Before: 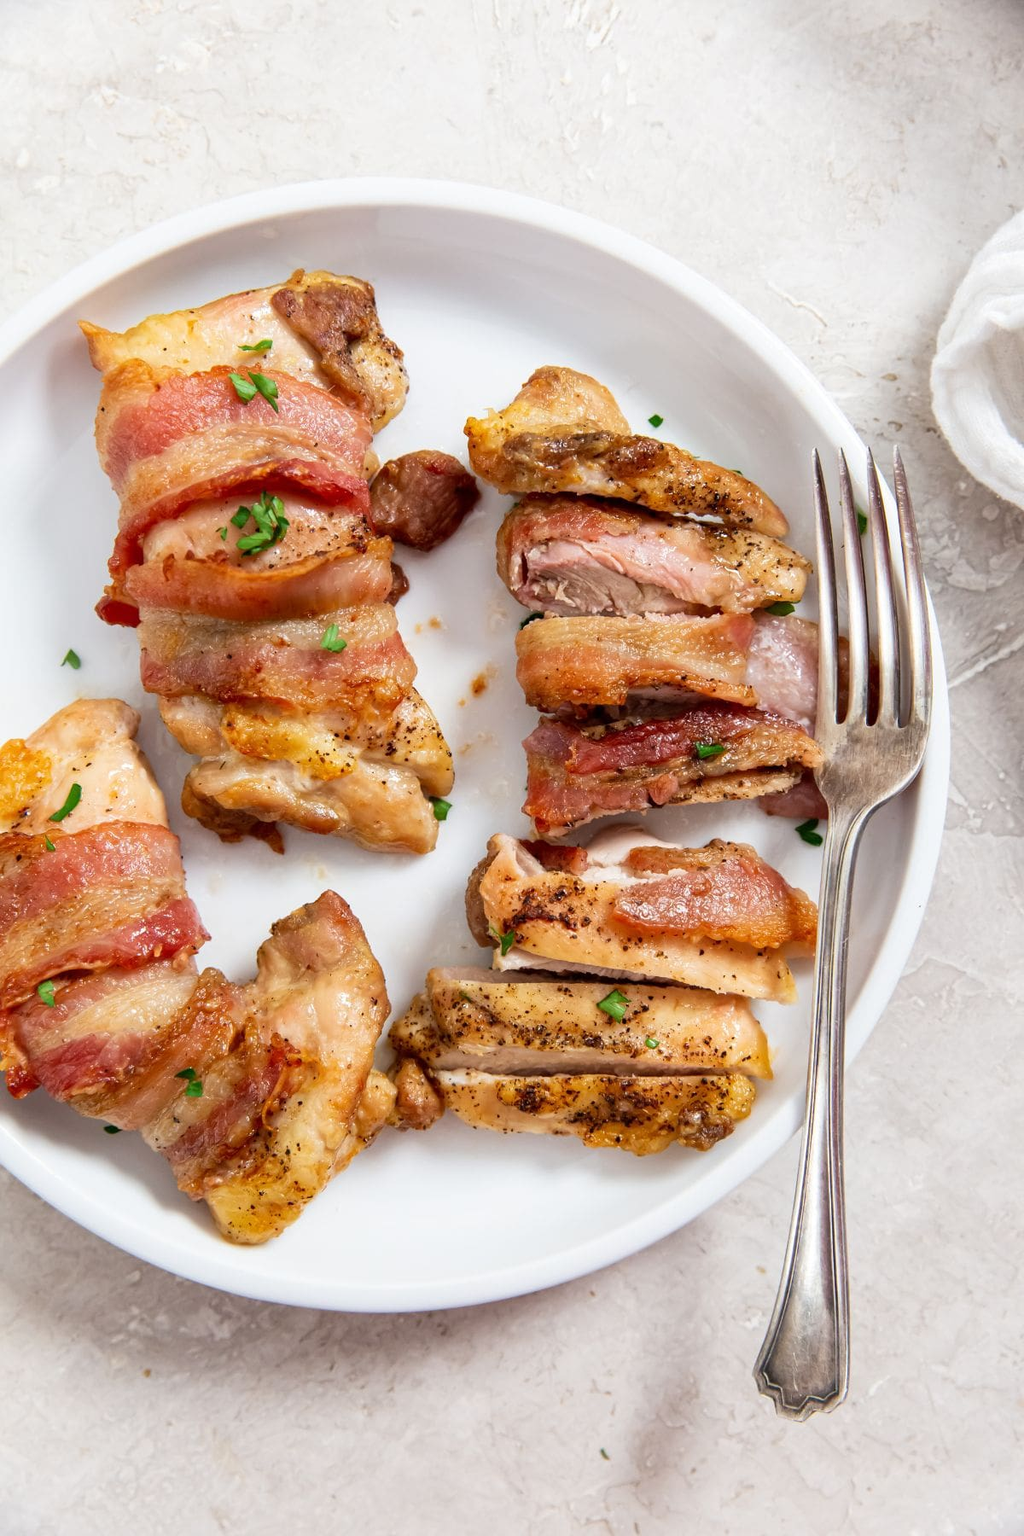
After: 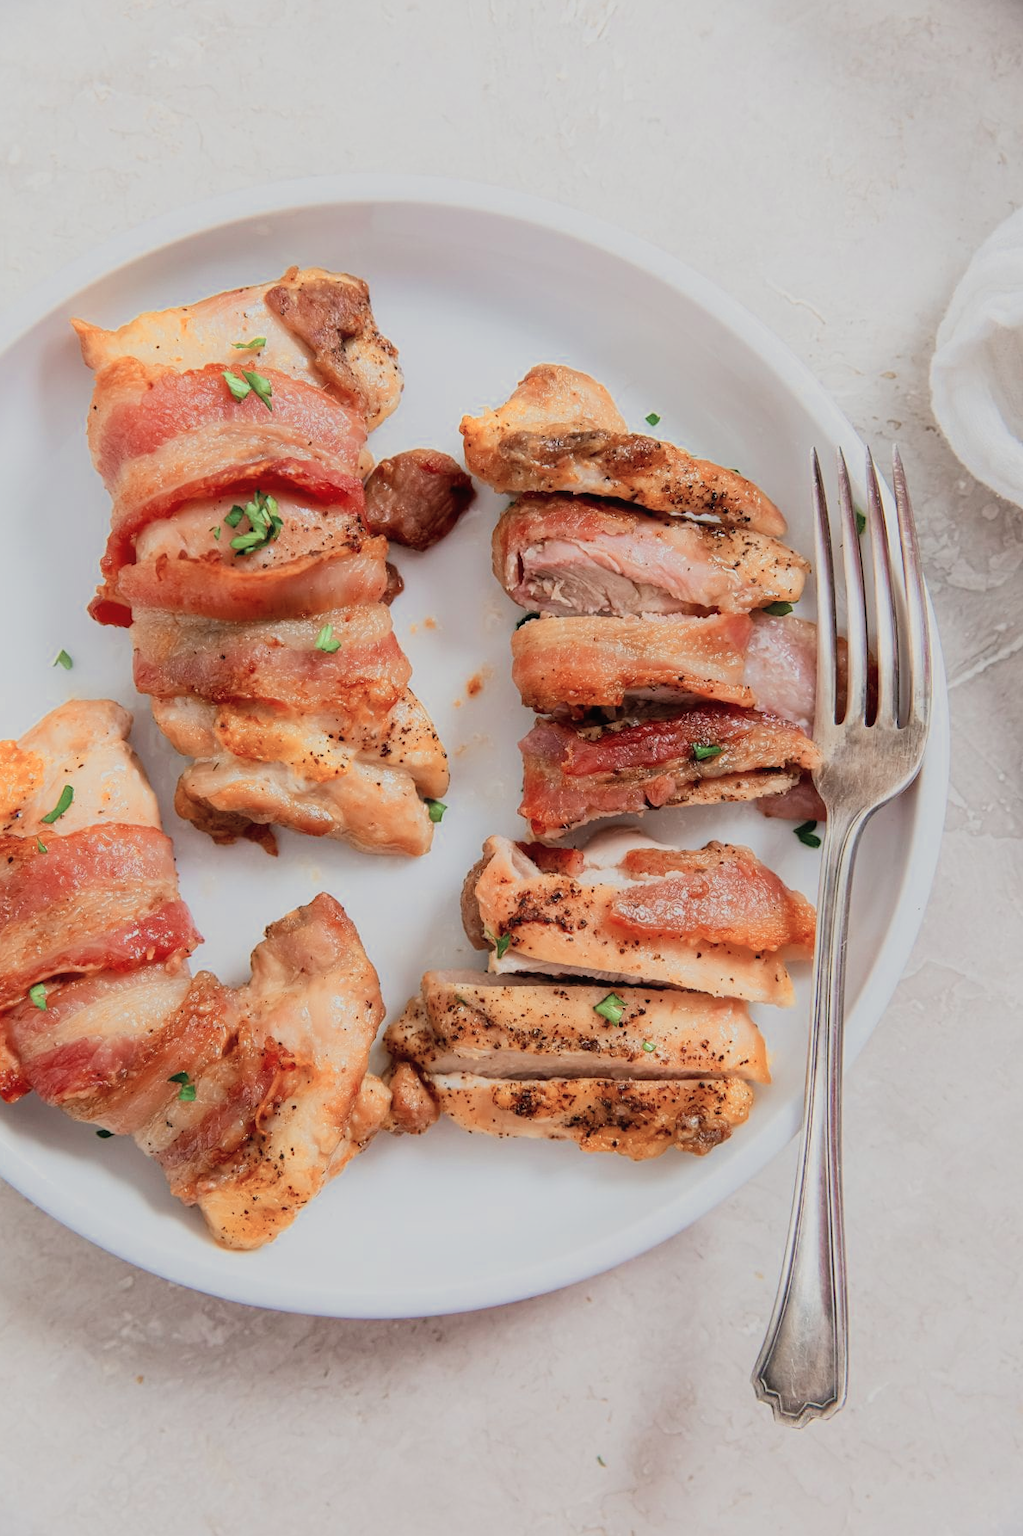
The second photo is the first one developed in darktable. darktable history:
contrast equalizer: octaves 7, y [[0.783, 0.666, 0.575, 0.77, 0.556, 0.501], [0.5 ×6], [0.5 ×6], [0, 0.02, 0.272, 0.399, 0.062, 0], [0 ×6]], mix -0.207
crop and rotate: left 0.84%, top 0.367%, bottom 0.414%
color zones: curves: ch0 [(0, 0.473) (0.001, 0.473) (0.226, 0.548) (0.4, 0.589) (0.525, 0.54) (0.728, 0.403) (0.999, 0.473) (1, 0.473)]; ch1 [(0, 0.619) (0.001, 0.619) (0.234, 0.388) (0.4, 0.372) (0.528, 0.422) (0.732, 0.53) (0.999, 0.619) (1, 0.619)]; ch2 [(0, 0.547) (0.001, 0.547) (0.226, 0.45) (0.4, 0.525) (0.525, 0.585) (0.8, 0.511) (0.999, 0.547) (1, 0.547)]
filmic rgb: black relative exposure -7.65 EV, white relative exposure 4.56 EV, hardness 3.61, color science v6 (2022)
